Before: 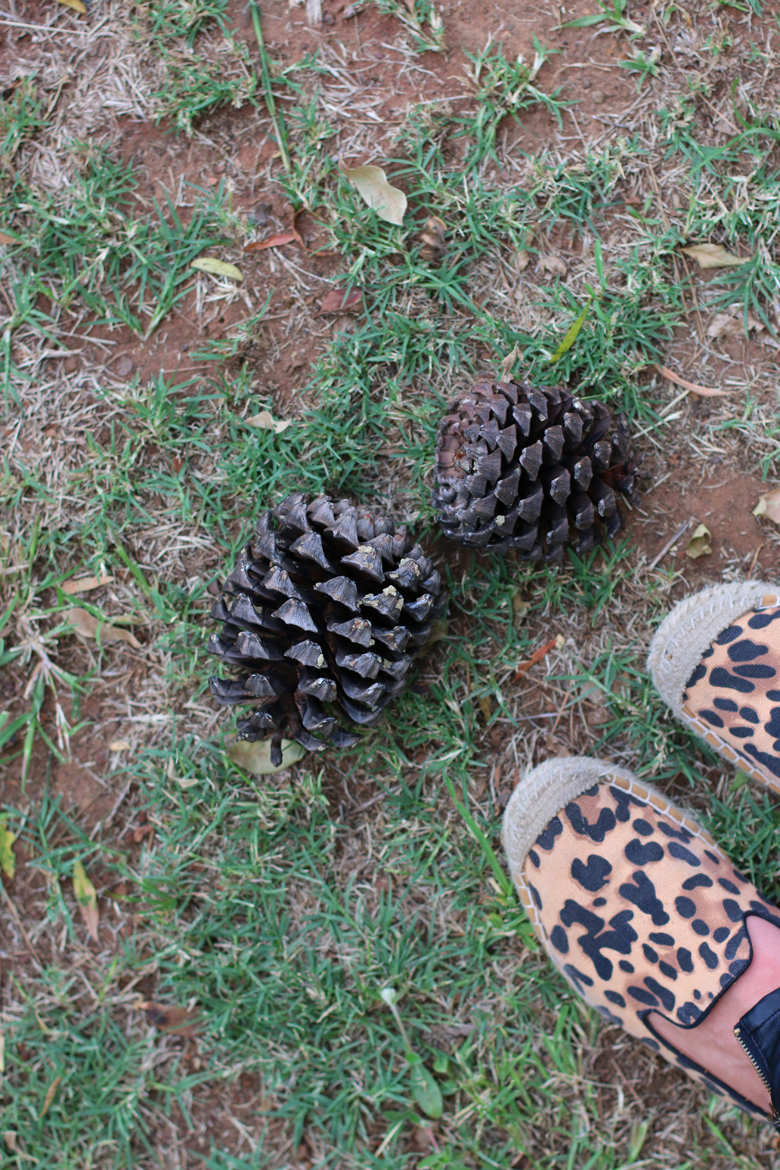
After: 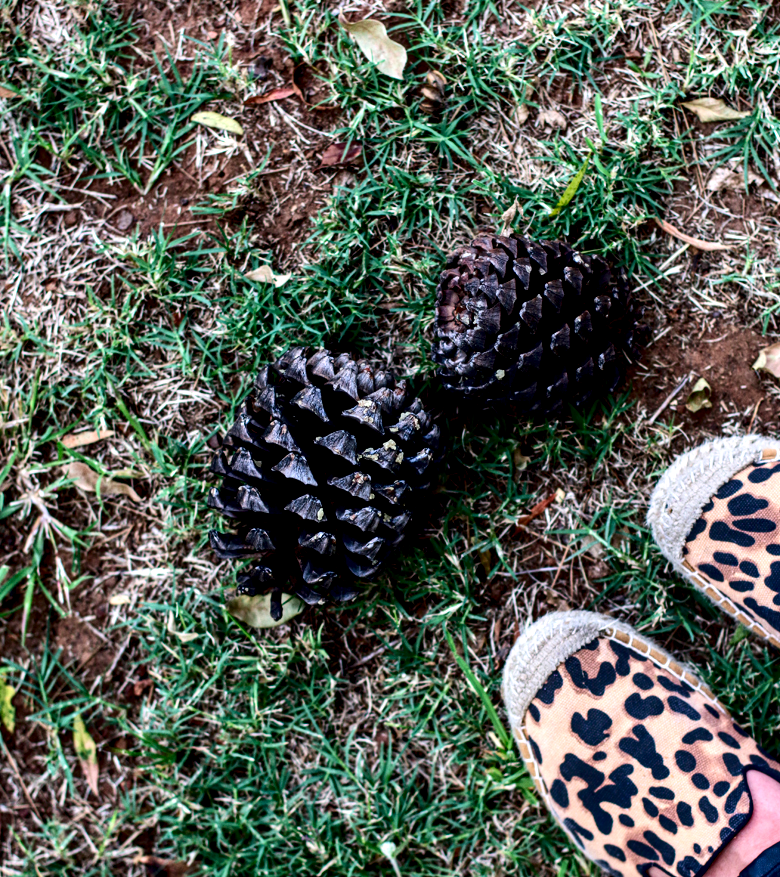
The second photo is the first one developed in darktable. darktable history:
crop and rotate: top 12.5%, bottom 12.5%
exposure: black level correction 0.01, exposure 0.011 EV, compensate highlight preservation false
velvia: strength 9.25%
contrast brightness saturation: contrast 0.24, brightness -0.24, saturation 0.14
local contrast: detail 160%
tone equalizer: -8 EV -0.417 EV, -7 EV -0.389 EV, -6 EV -0.333 EV, -5 EV -0.222 EV, -3 EV 0.222 EV, -2 EV 0.333 EV, -1 EV 0.389 EV, +0 EV 0.417 EV, edges refinement/feathering 500, mask exposure compensation -1.57 EV, preserve details no
